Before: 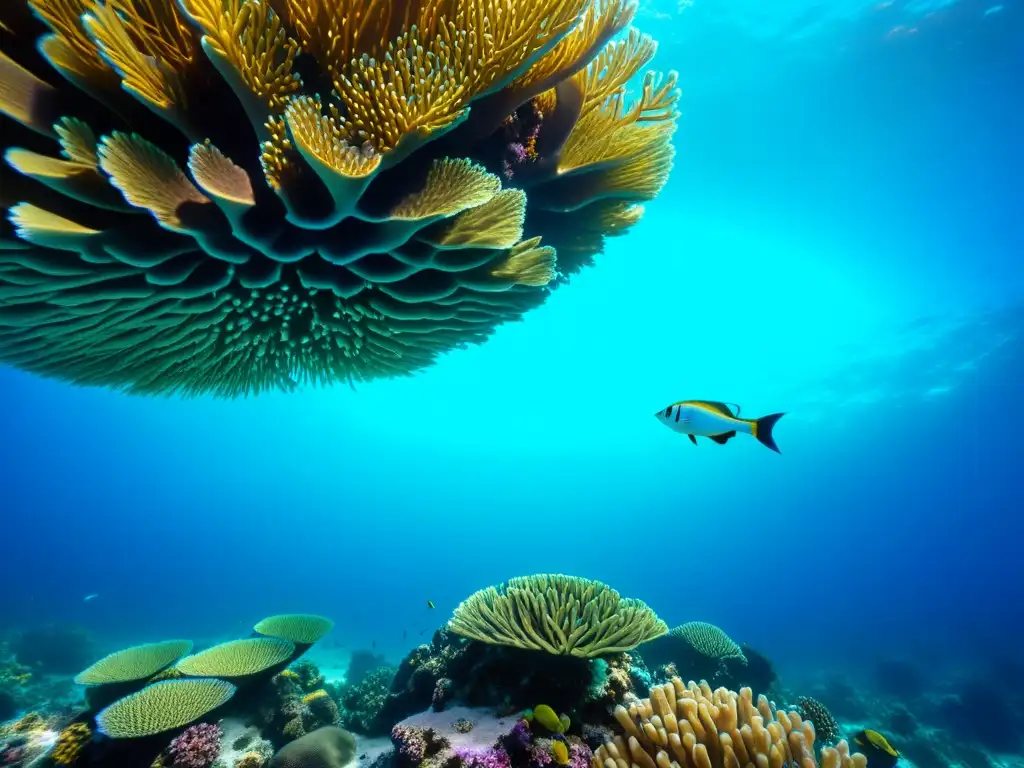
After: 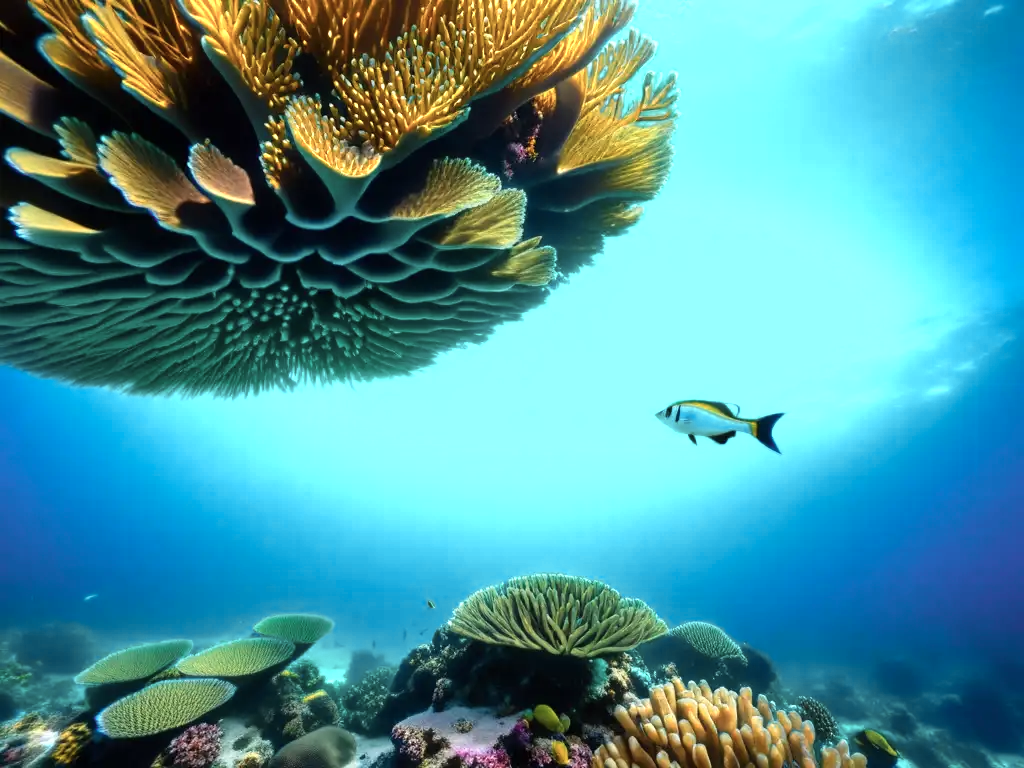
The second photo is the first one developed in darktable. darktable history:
color zones: curves: ch0 [(0.018, 0.548) (0.197, 0.654) (0.425, 0.447) (0.605, 0.658) (0.732, 0.579)]; ch1 [(0.105, 0.531) (0.224, 0.531) (0.386, 0.39) (0.618, 0.456) (0.732, 0.456) (0.956, 0.421)]; ch2 [(0.039, 0.583) (0.215, 0.465) (0.399, 0.544) (0.465, 0.548) (0.614, 0.447) (0.724, 0.43) (0.882, 0.623) (0.956, 0.632)]
